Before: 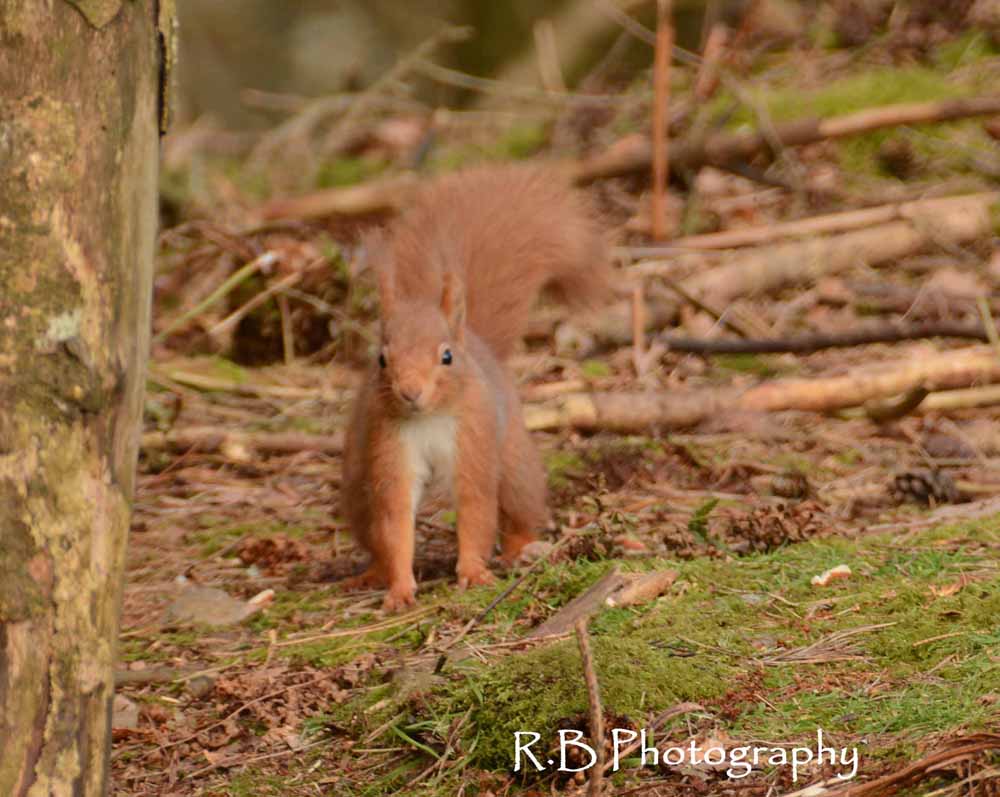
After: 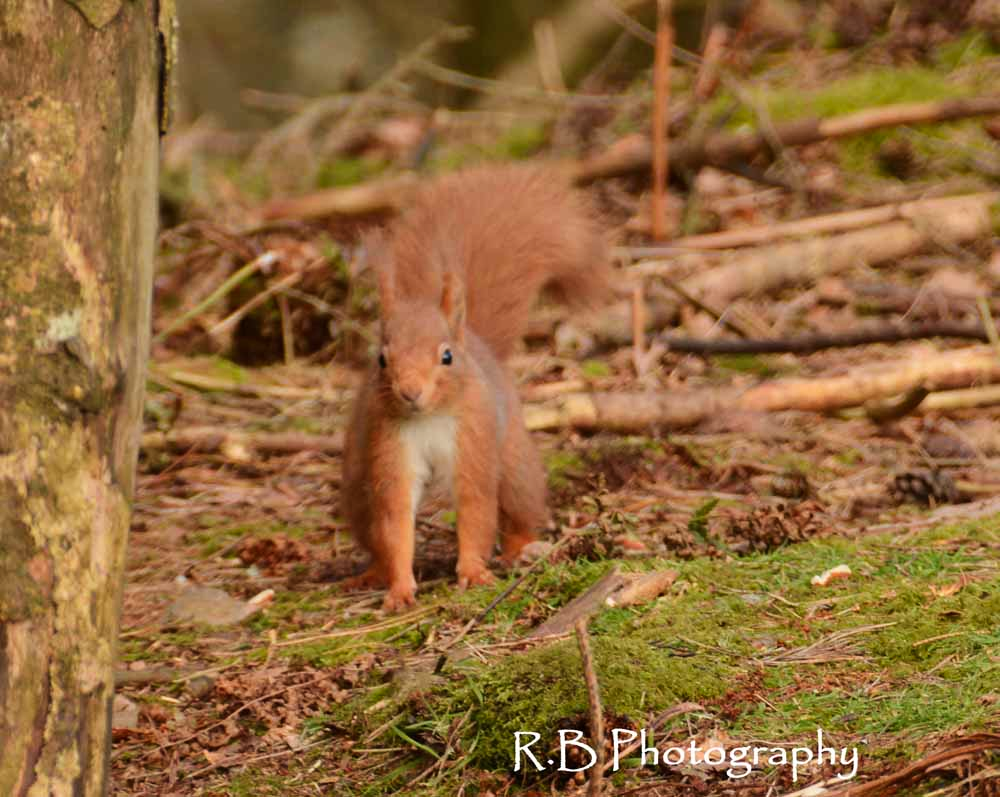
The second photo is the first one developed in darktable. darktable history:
tone curve "[contrast+]": curves: ch0 [(0, 0) (0.08, 0.06) (0.17, 0.14) (0.5, 0.5) (0.83, 0.86) (0.92, 0.94) (1, 1)], preserve colors none | blend: blend mode normal, opacity 100%; mask: uniform (no mask)
